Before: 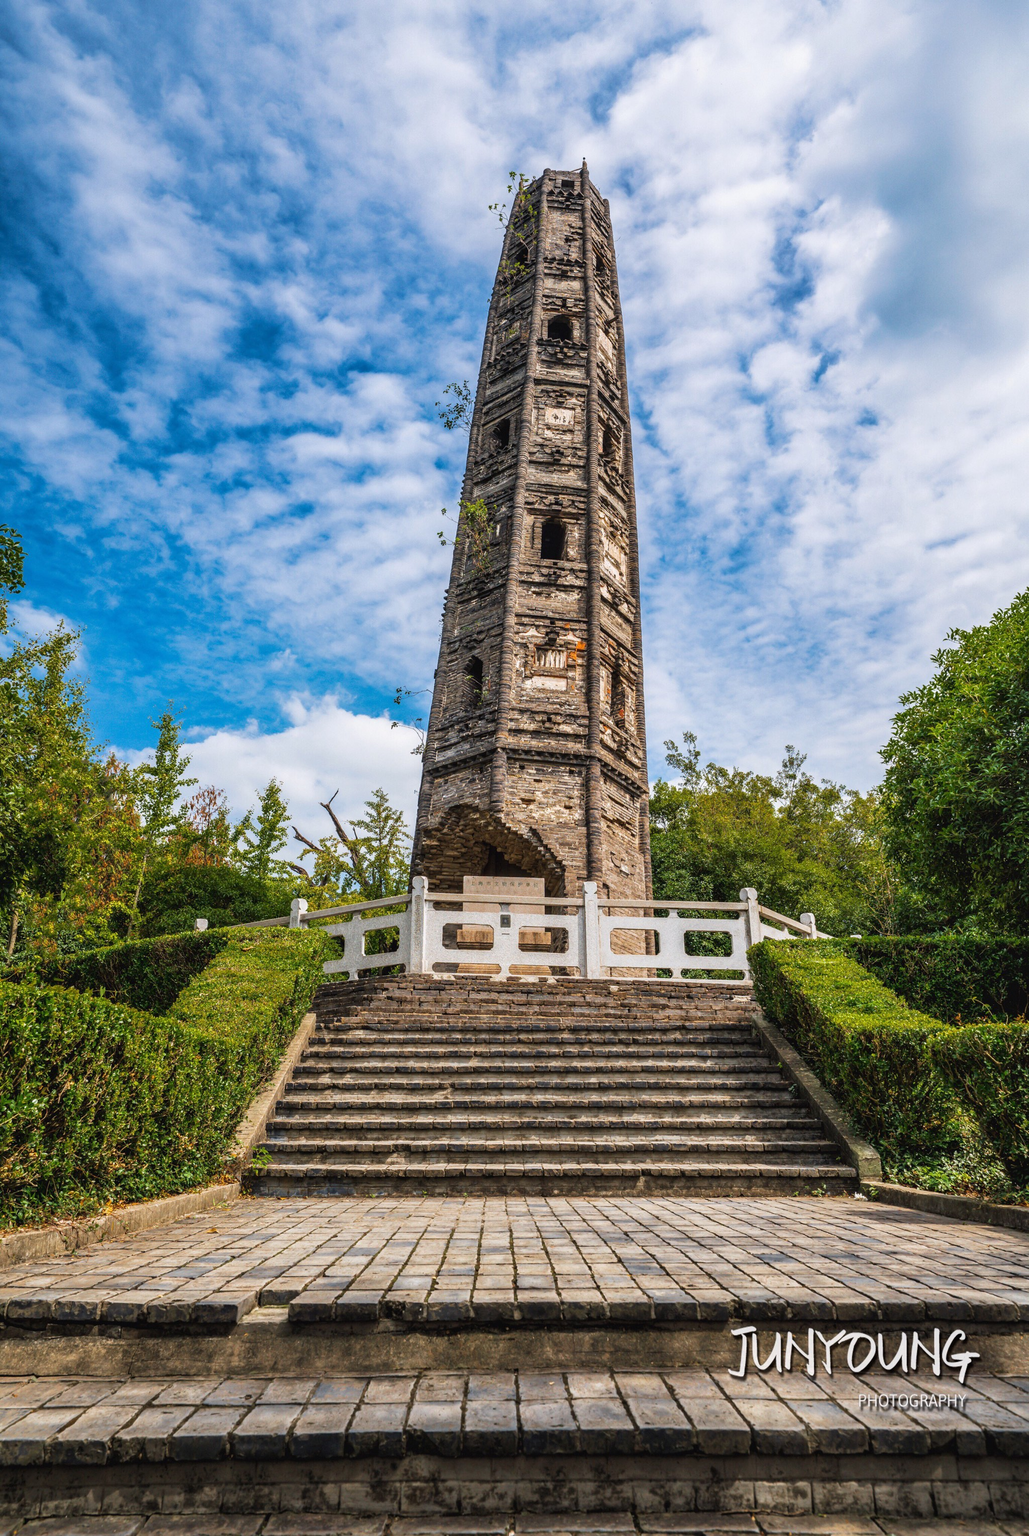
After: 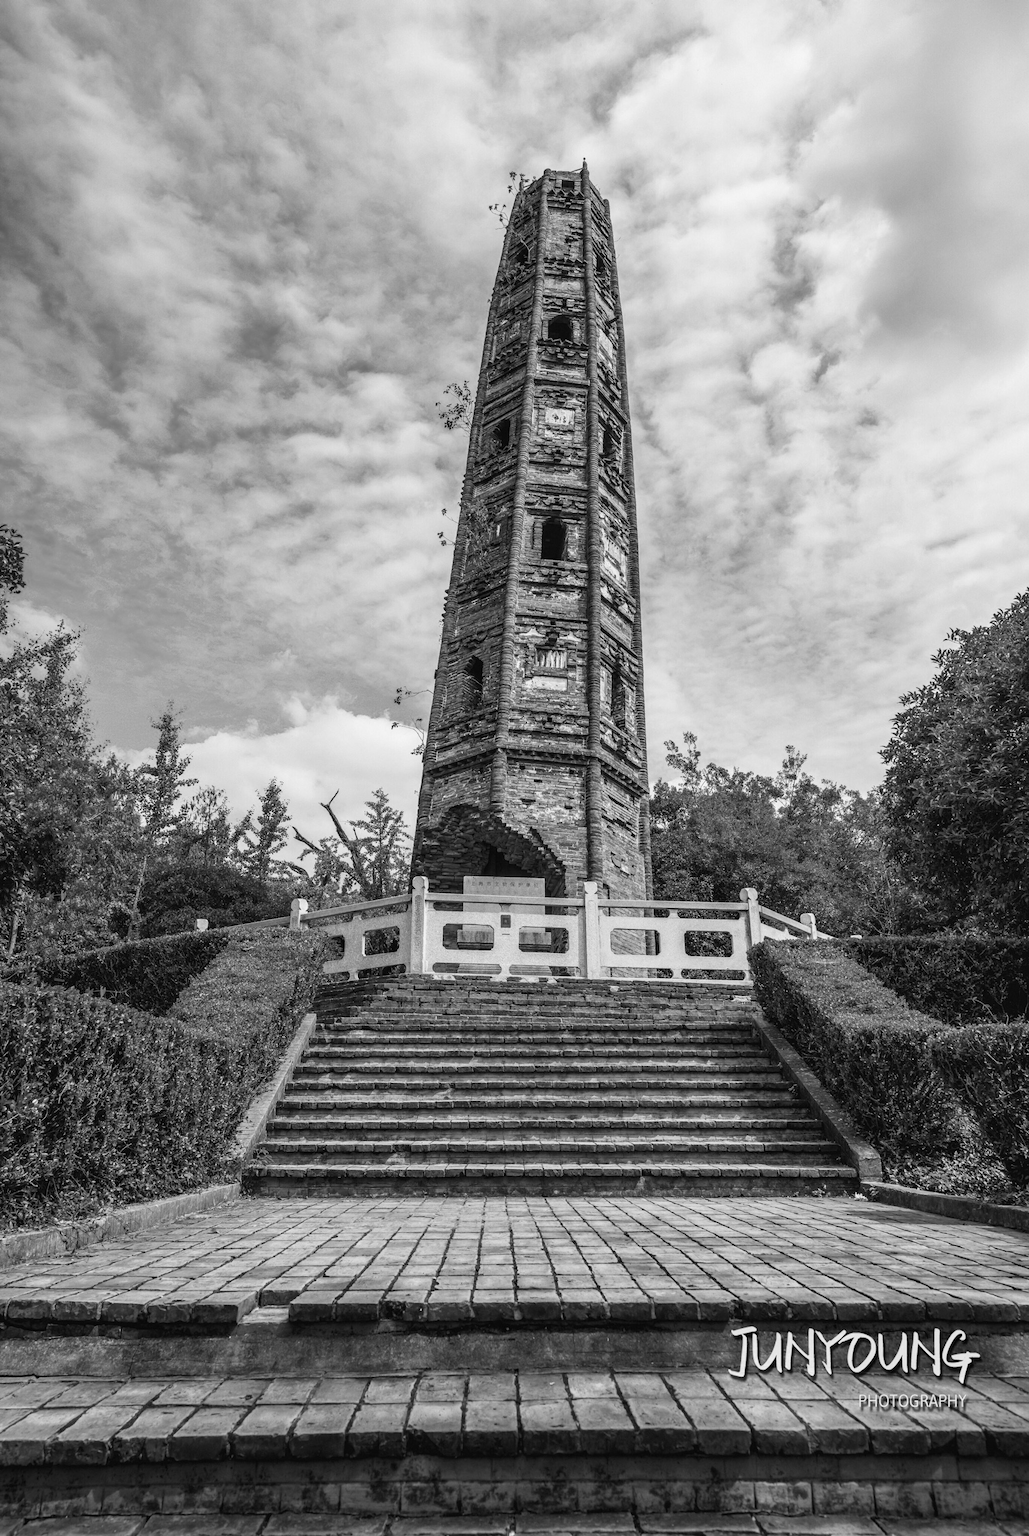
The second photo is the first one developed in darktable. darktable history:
color calibration: output gray [0.22, 0.42, 0.37, 0], illuminant as shot in camera, x 0.358, y 0.373, temperature 4628.91 K, saturation algorithm version 1 (2020)
velvia: on, module defaults
